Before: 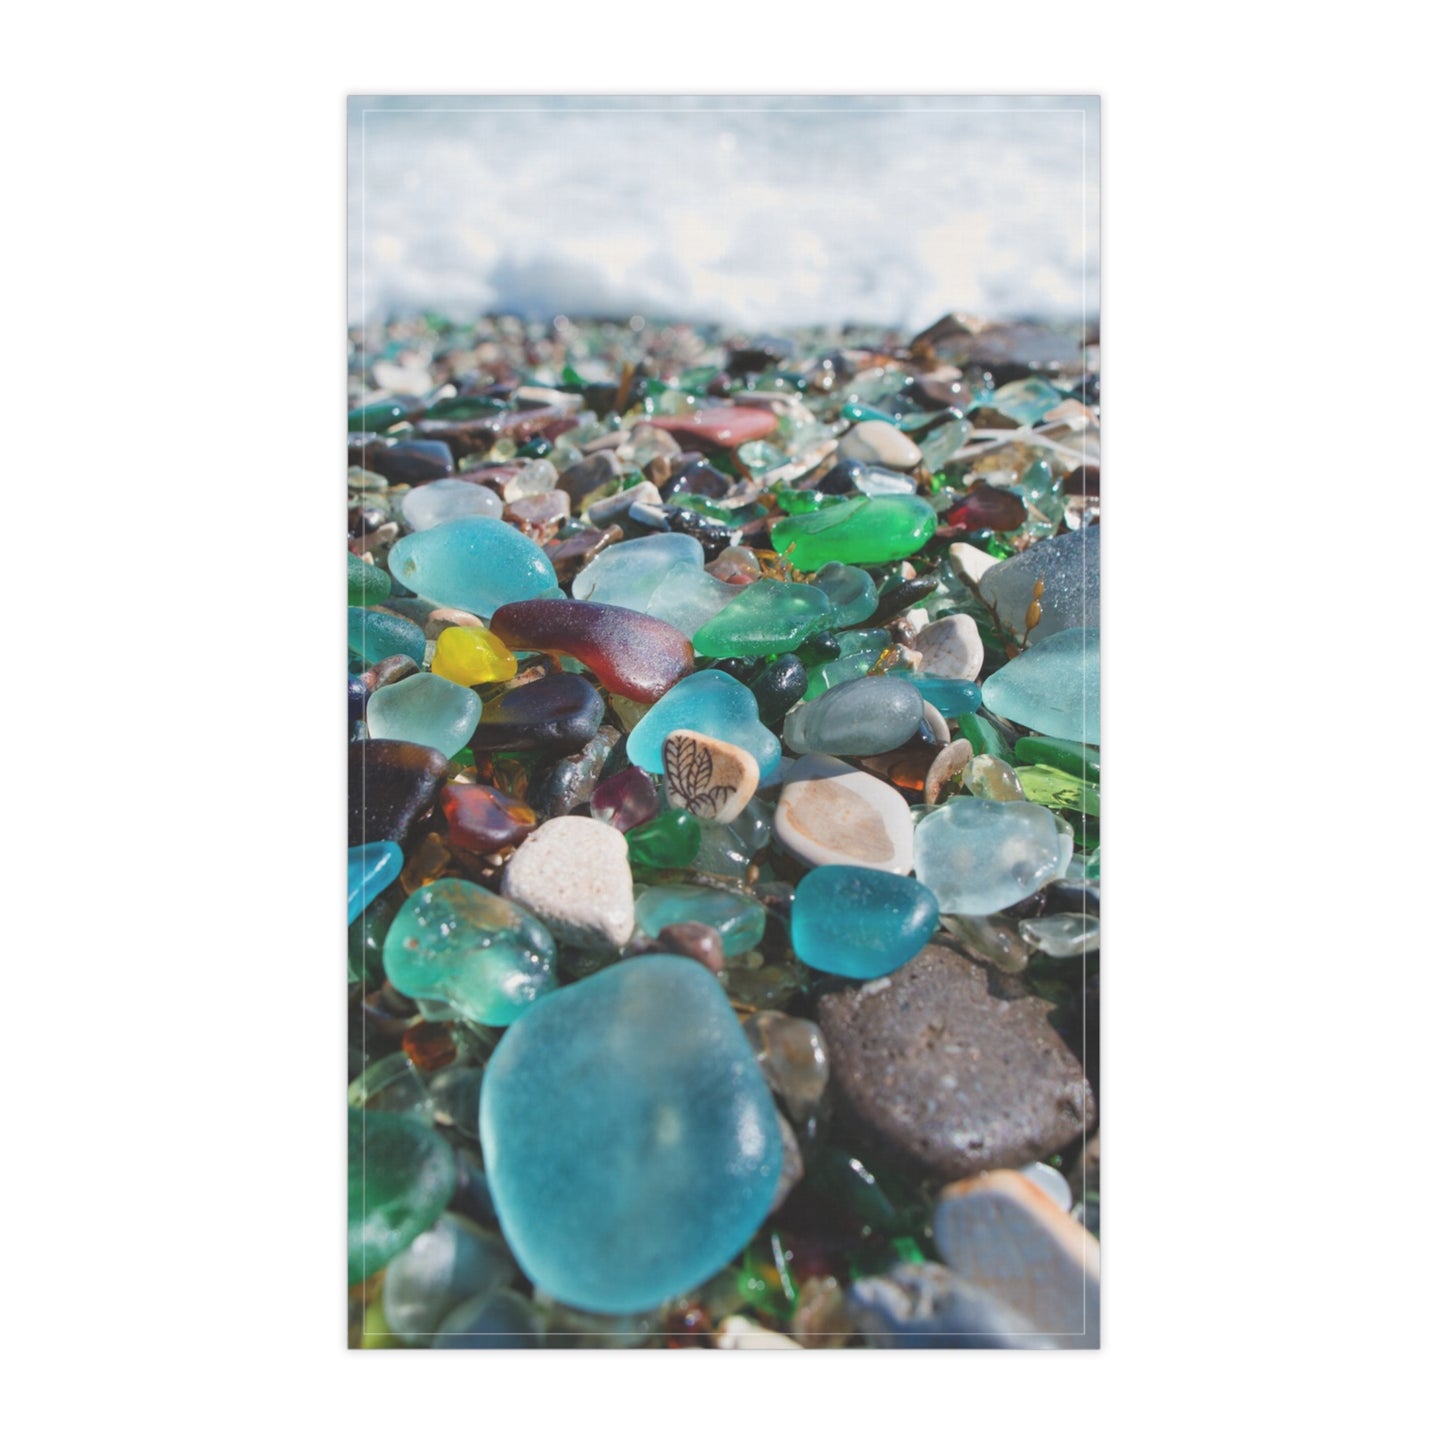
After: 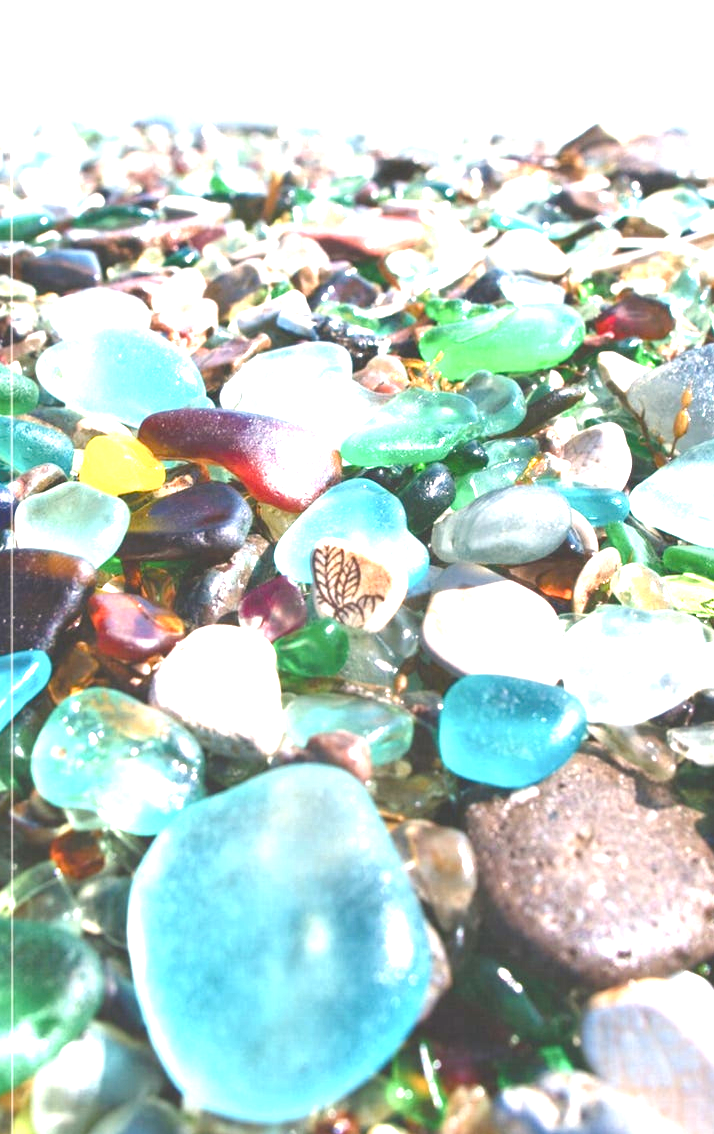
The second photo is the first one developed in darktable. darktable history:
crop and rotate: angle 0.02°, left 24.353%, top 13.219%, right 26.156%, bottom 8.224%
exposure: black level correction 0, exposure 1.5 EV, compensate exposure bias true, compensate highlight preservation false
color balance rgb: shadows lift › chroma 1%, shadows lift › hue 217.2°, power › hue 310.8°, highlights gain › chroma 2%, highlights gain › hue 44.4°, global offset › luminance 0.25%, global offset › hue 171.6°, perceptual saturation grading › global saturation 14.09%, perceptual saturation grading › highlights -30%, perceptual saturation grading › shadows 50.67%, global vibrance 25%, contrast 20%
contrast brightness saturation: contrast 0.03, brightness -0.04
